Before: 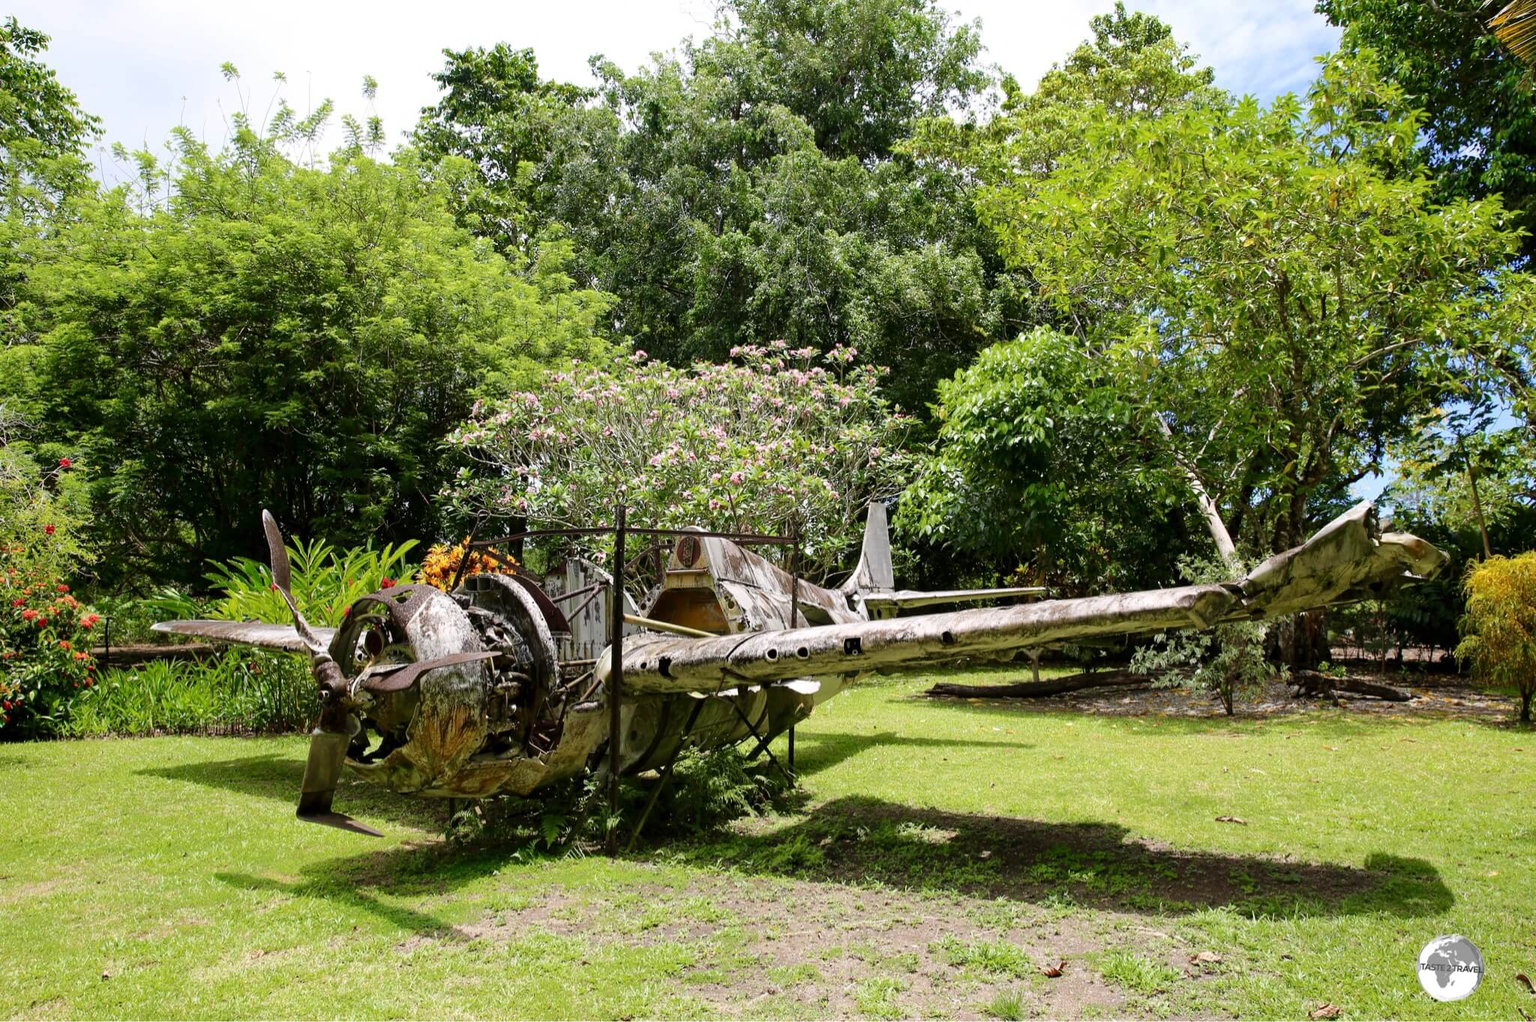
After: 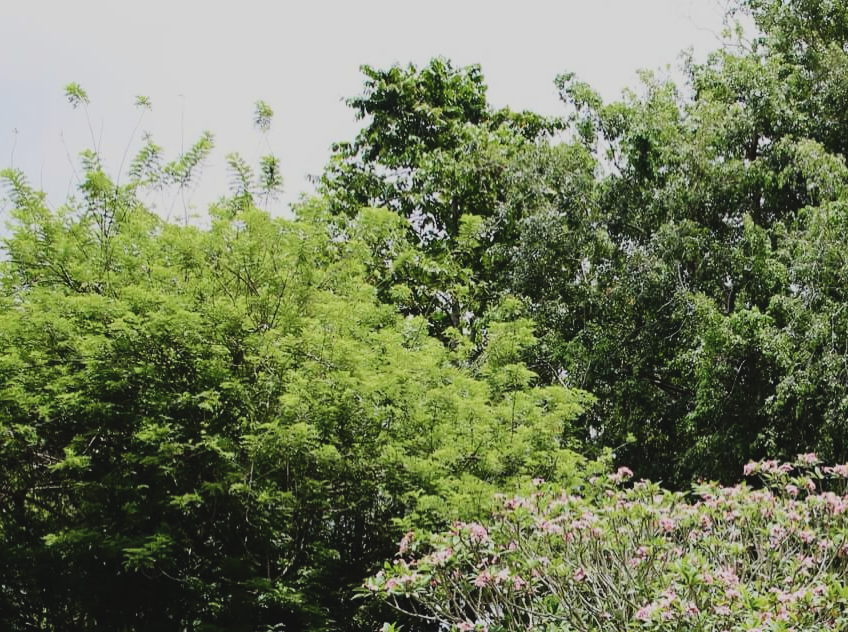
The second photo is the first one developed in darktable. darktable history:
contrast brightness saturation: contrast 0.197, brightness -0.111, saturation 0.101
filmic rgb: black relative exposure -6.99 EV, white relative exposure 5.59 EV, hardness 2.85, color science v4 (2020)
crop and rotate: left 11.254%, top 0.052%, right 47.299%, bottom 53.512%
exposure: black level correction -0.03, compensate highlight preservation false
